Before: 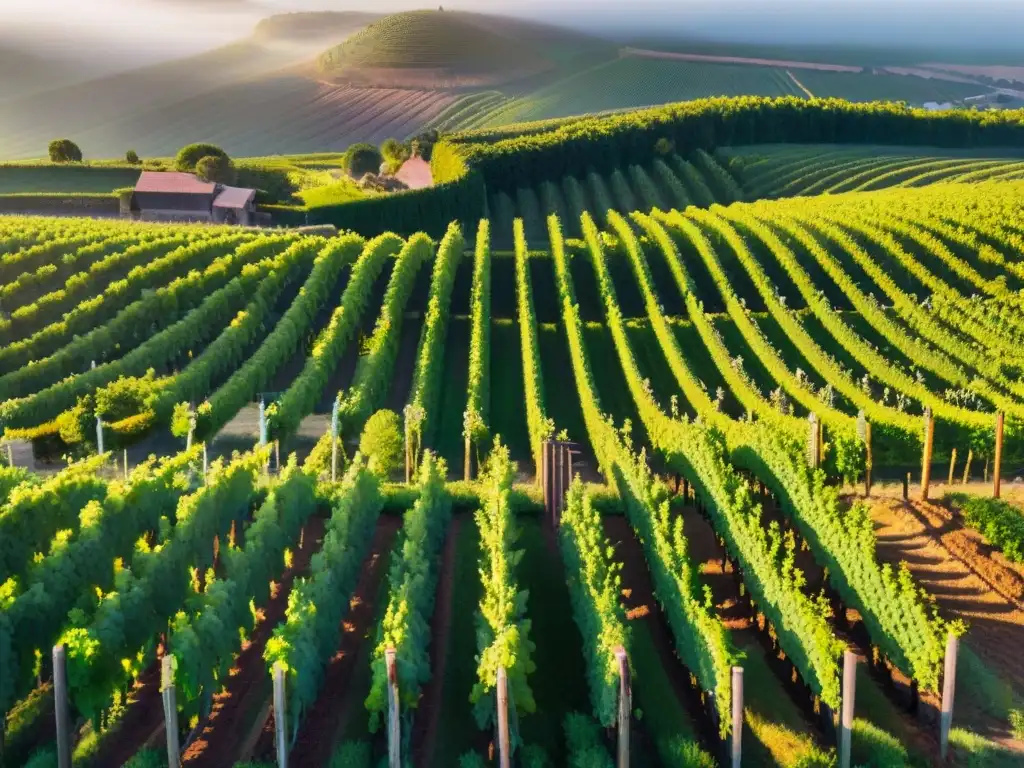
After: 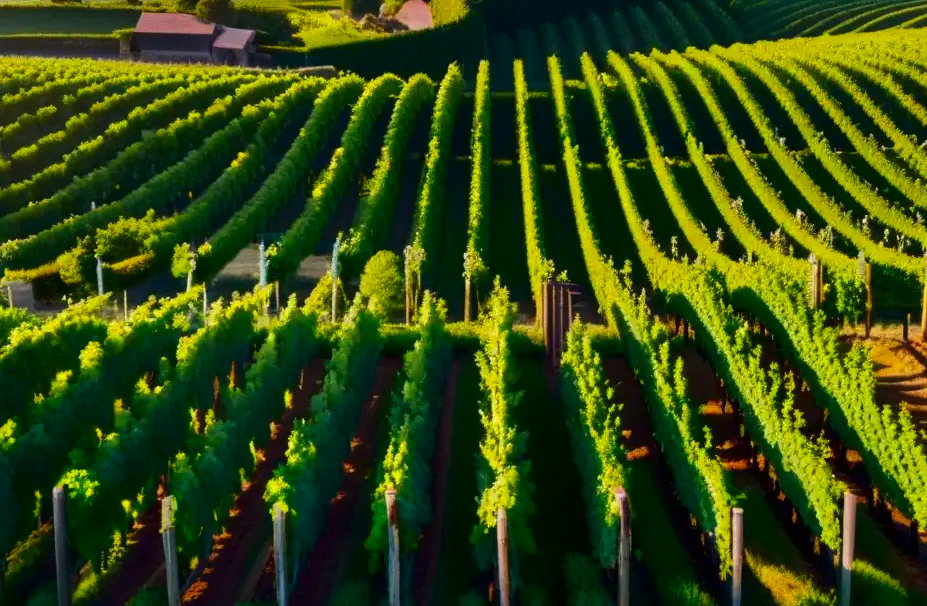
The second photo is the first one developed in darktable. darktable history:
contrast brightness saturation: brightness -0.252, saturation 0.203
crop: top 20.741%, right 9.422%, bottom 0.293%
